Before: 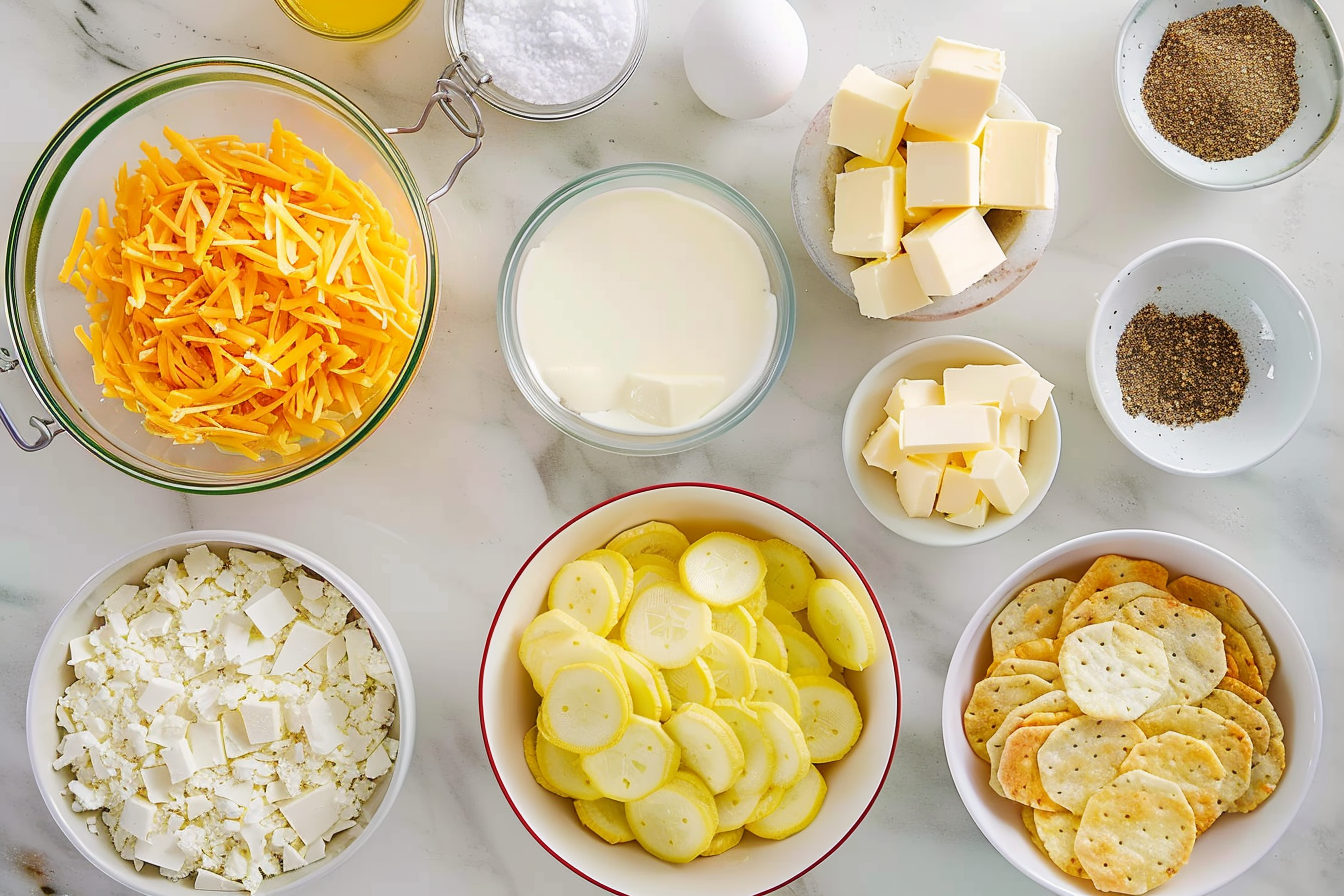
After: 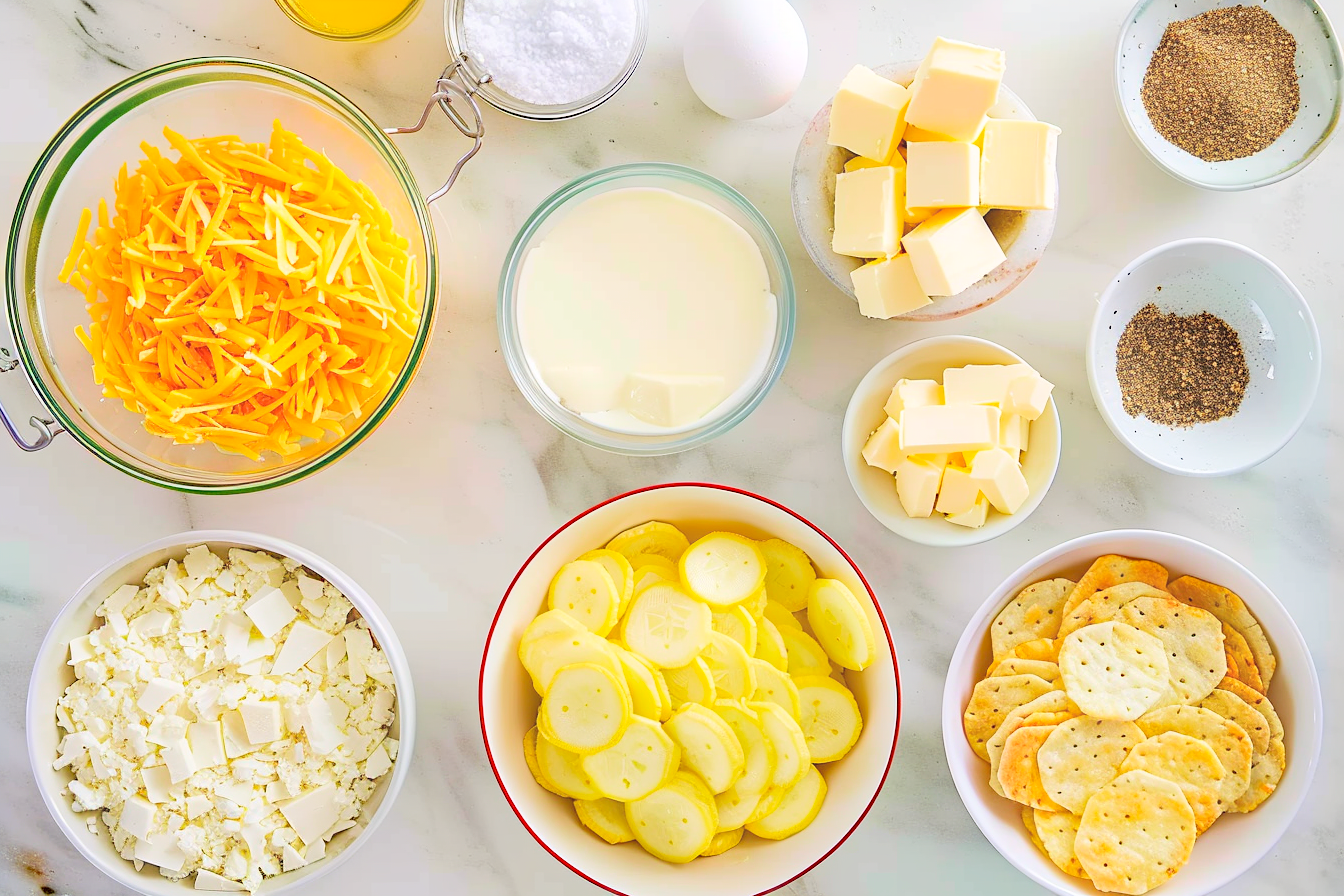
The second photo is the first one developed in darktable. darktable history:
velvia: strength 15%
haze removal: compatibility mode true, adaptive false
contrast brightness saturation: contrast 0.1, brightness 0.3, saturation 0.14
